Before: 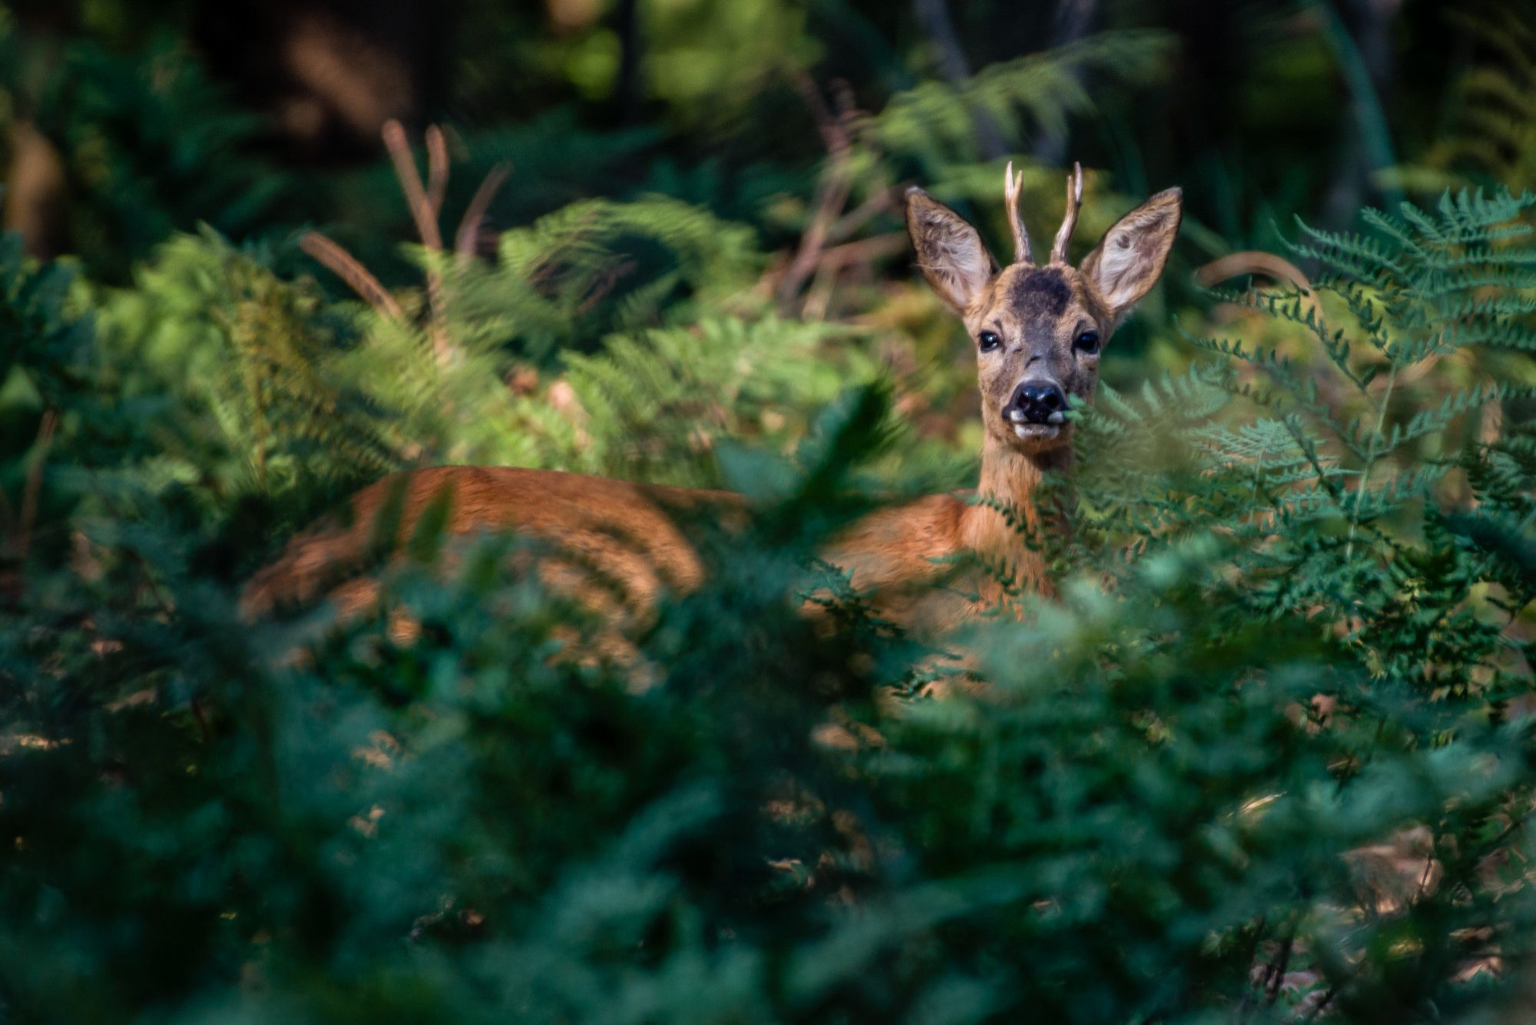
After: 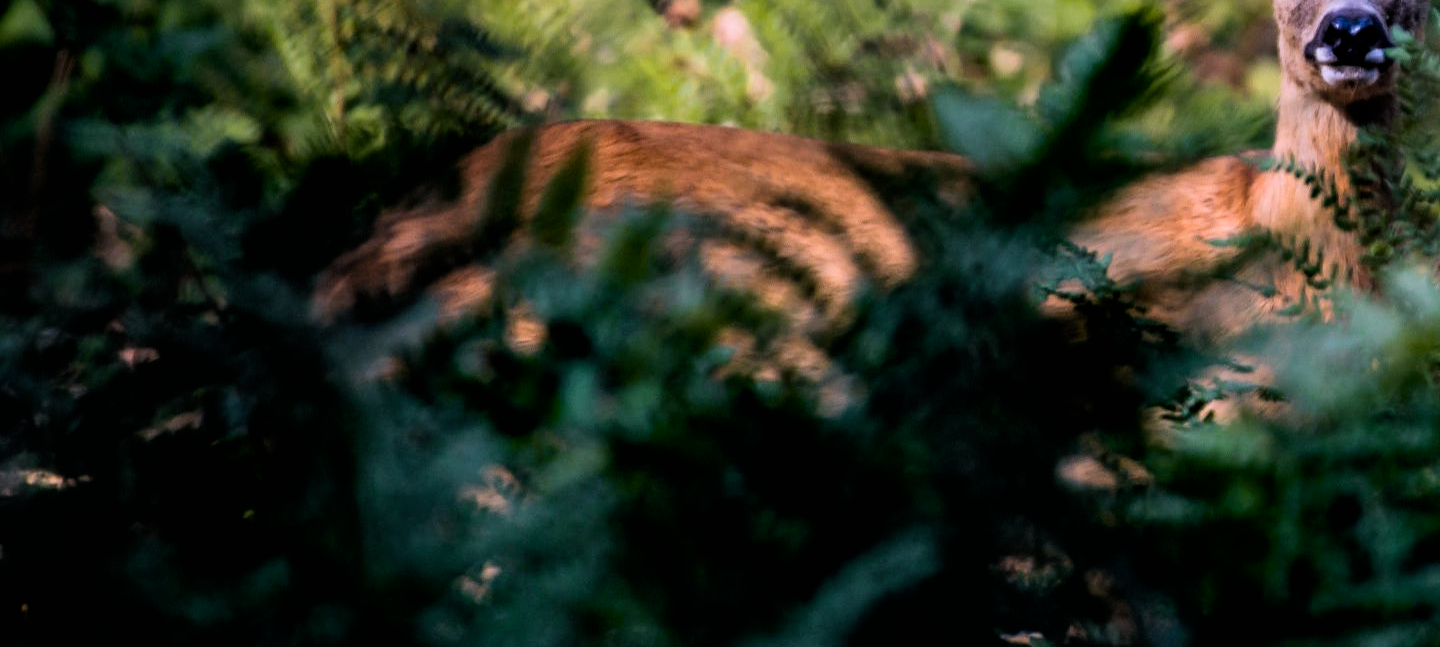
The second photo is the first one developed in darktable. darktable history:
crop: top 36.498%, right 27.964%, bottom 14.995%
color zones: curves: ch0 [(0.099, 0.624) (0.257, 0.596) (0.384, 0.376) (0.529, 0.492) (0.697, 0.564) (0.768, 0.532) (0.908, 0.644)]; ch1 [(0.112, 0.564) (0.254, 0.612) (0.432, 0.676) (0.592, 0.456) (0.743, 0.684) (0.888, 0.536)]; ch2 [(0.25, 0.5) (0.469, 0.36) (0.75, 0.5)]
filmic rgb: black relative exposure -5 EV, hardness 2.88, contrast 1.2, highlights saturation mix -30%
white balance: red 1.042, blue 1.17
